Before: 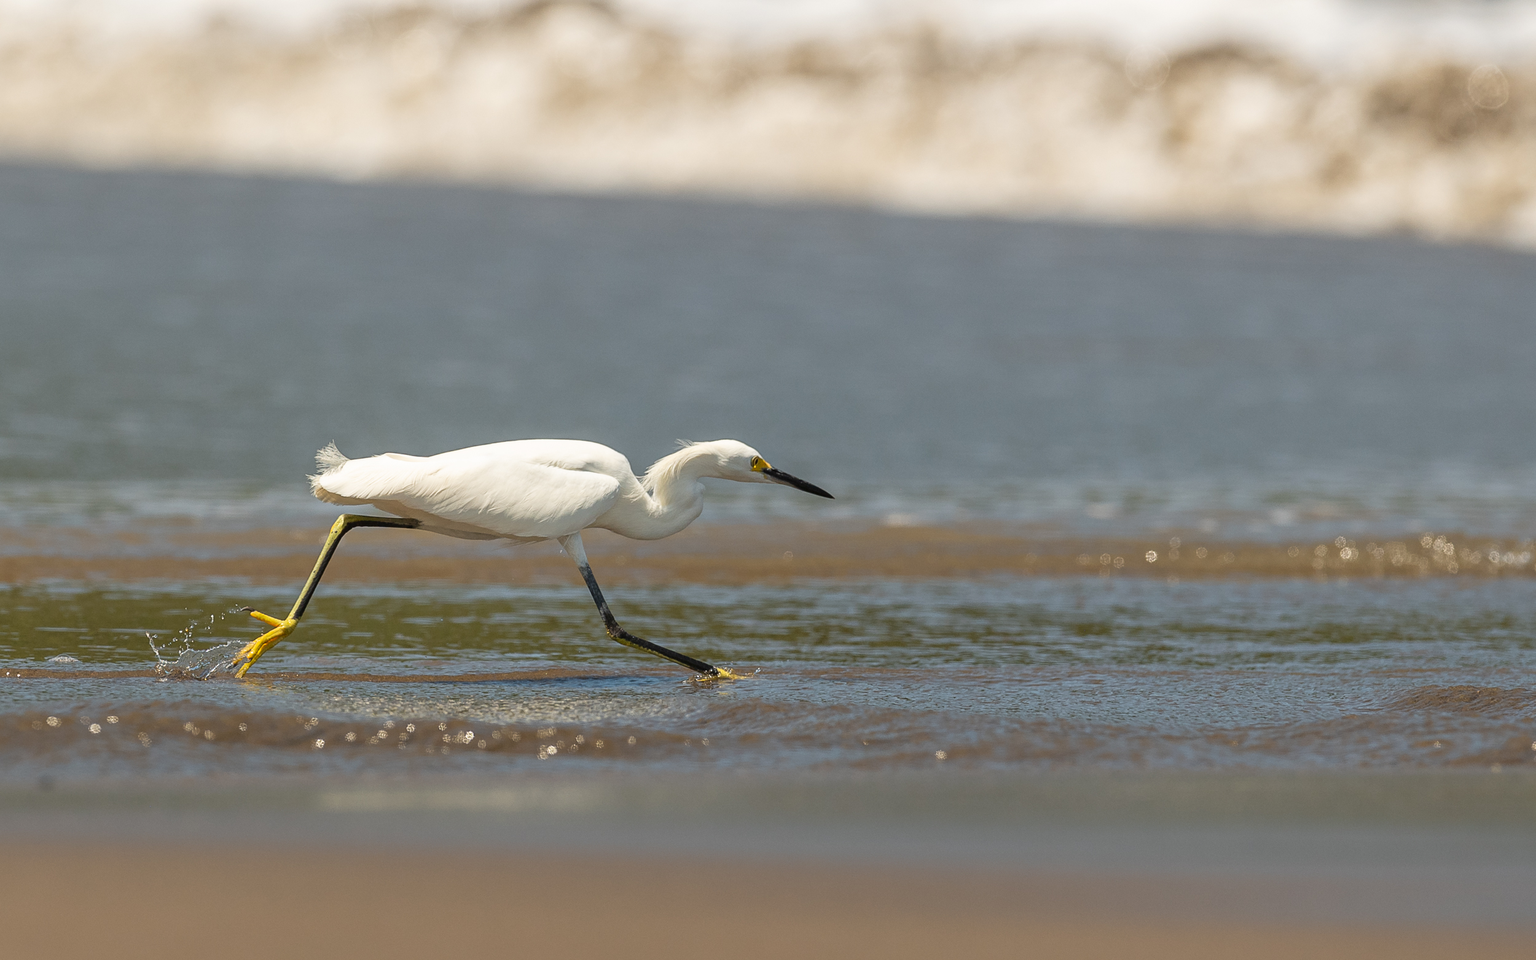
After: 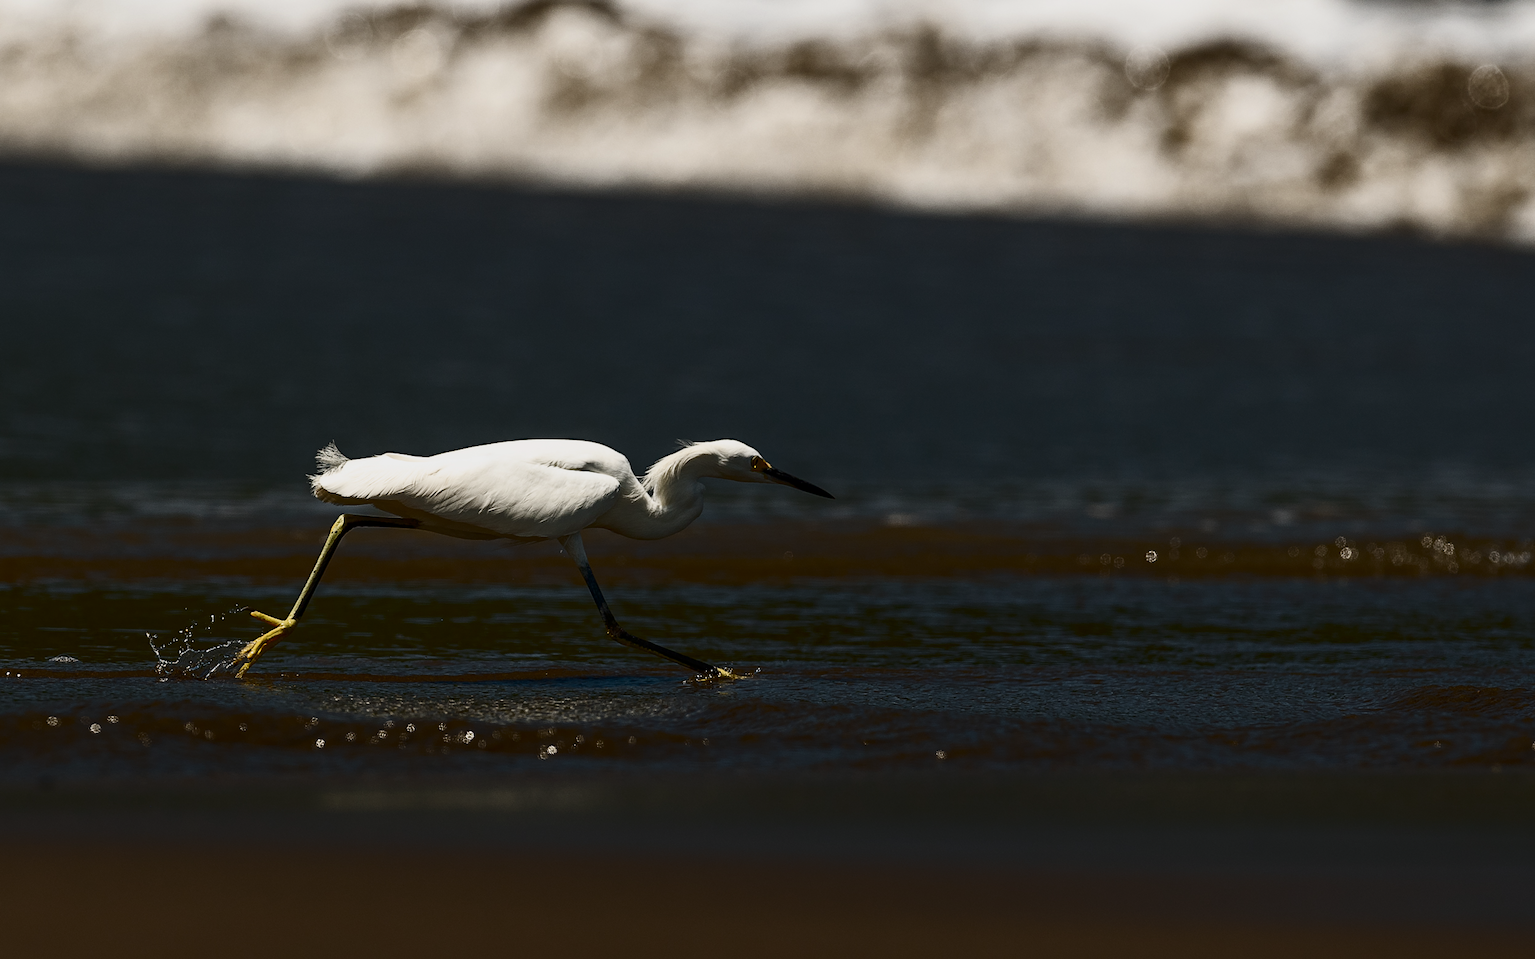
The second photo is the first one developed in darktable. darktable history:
haze removal: compatibility mode true, adaptive false
contrast brightness saturation: contrast 0.917, brightness 0.204
exposure: black level correction 0.001, exposure -0.2 EV, compensate exposure bias true, compensate highlight preservation false
